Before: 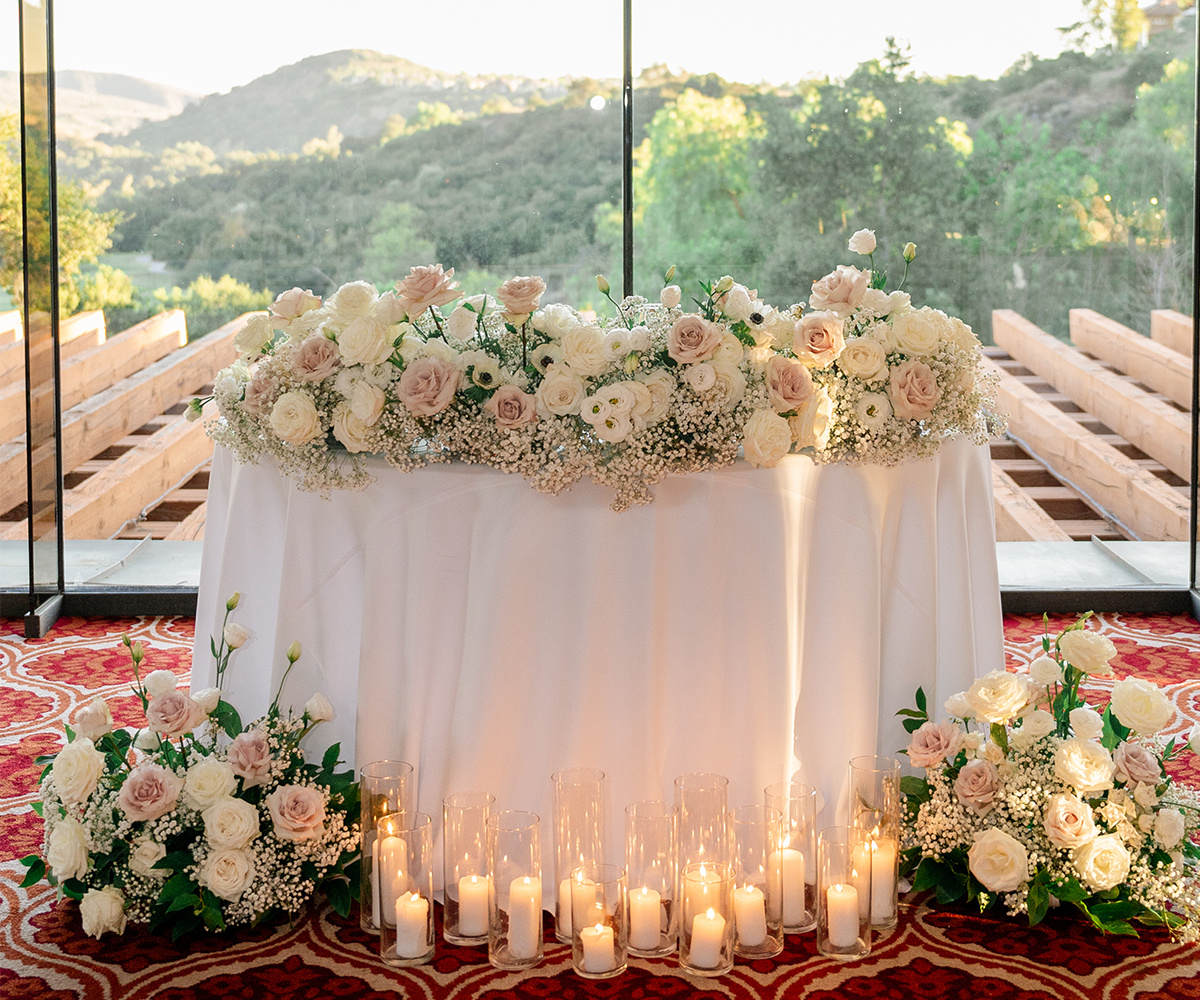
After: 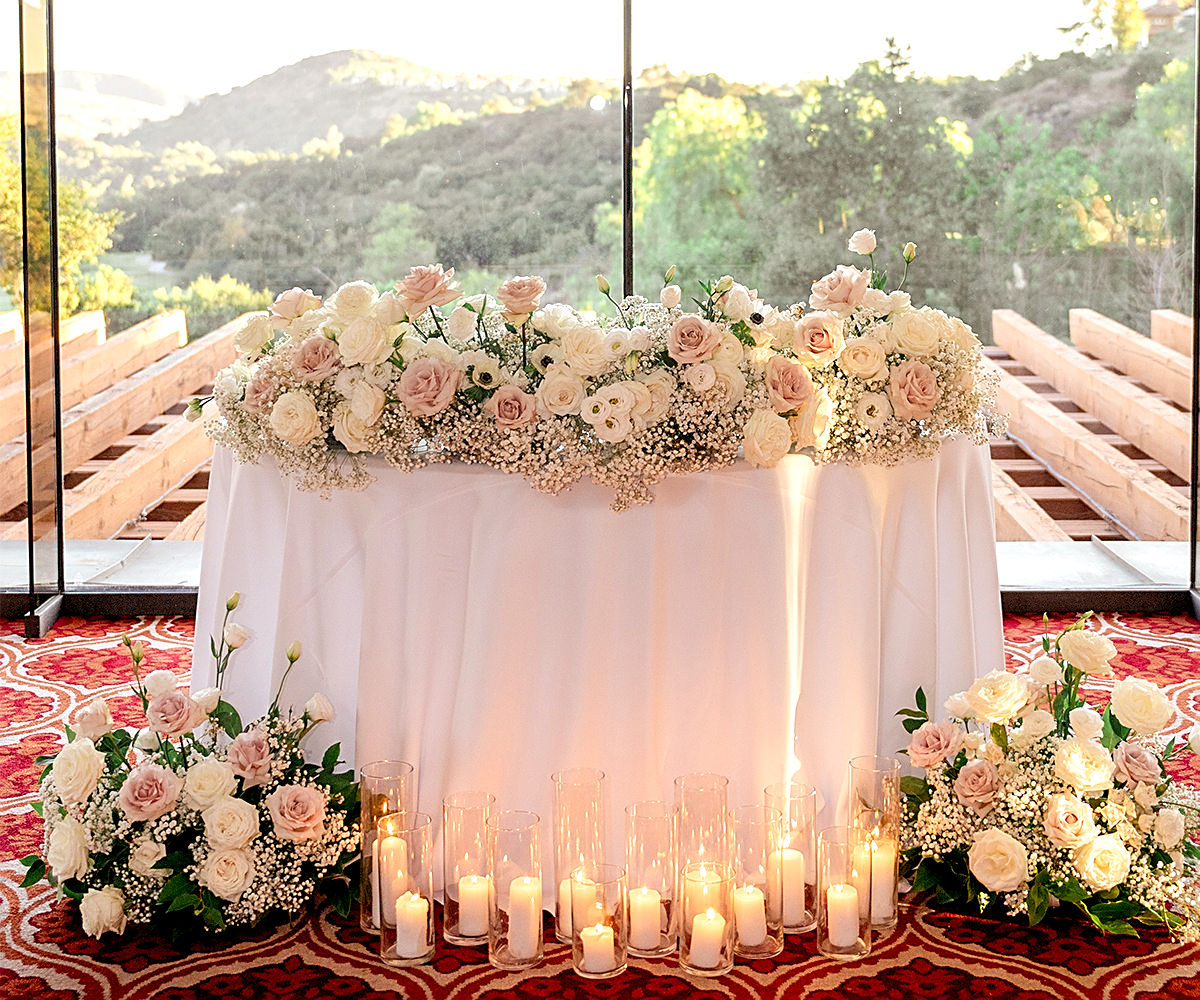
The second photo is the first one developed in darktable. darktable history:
exposure: black level correction 0.005, exposure 0.286 EV, compensate highlight preservation false
rgb levels: mode RGB, independent channels, levels [[0, 0.474, 1], [0, 0.5, 1], [0, 0.5, 1]]
sharpen: on, module defaults
